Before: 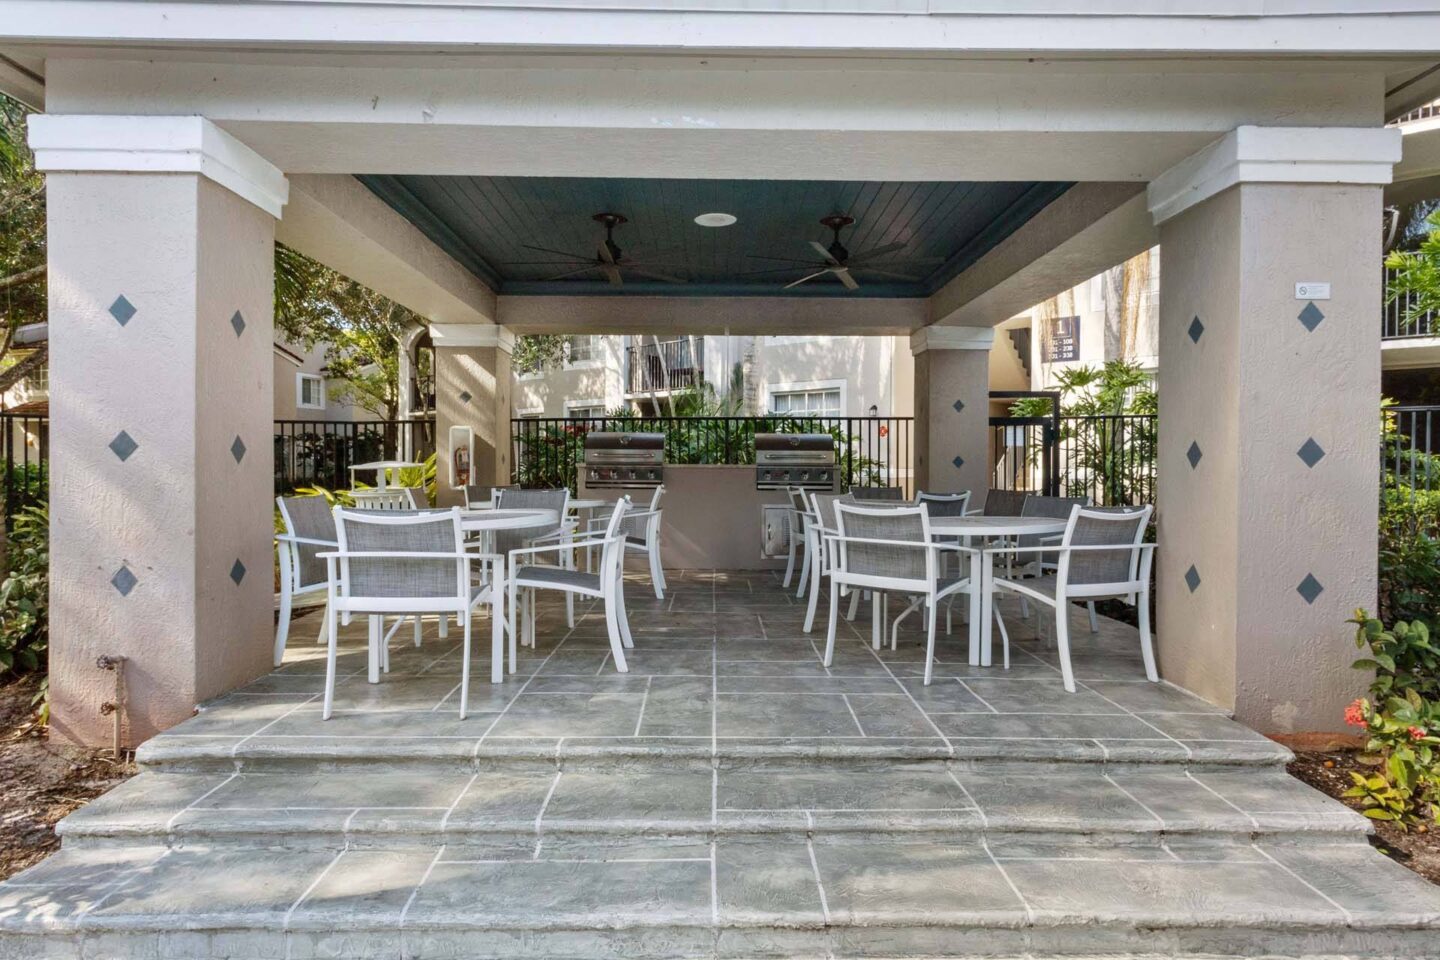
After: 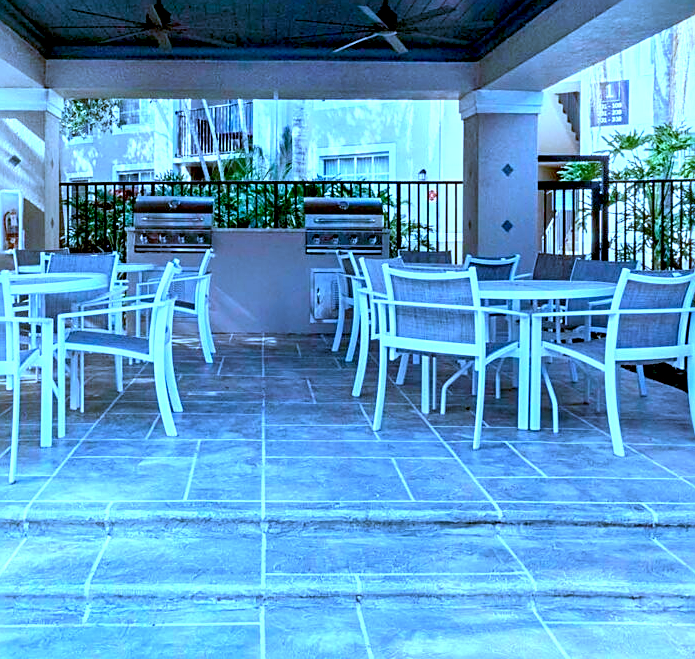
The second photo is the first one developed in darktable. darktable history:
exposure: black level correction 0.012, exposure 0.7 EV, compensate exposure bias true, compensate highlight preservation false
color calibration: illuminant as shot in camera, x 0.462, y 0.419, temperature 2651.64 K
crop: left 31.379%, top 24.658%, right 20.326%, bottom 6.628%
tone equalizer: on, module defaults
sharpen: on, module defaults
